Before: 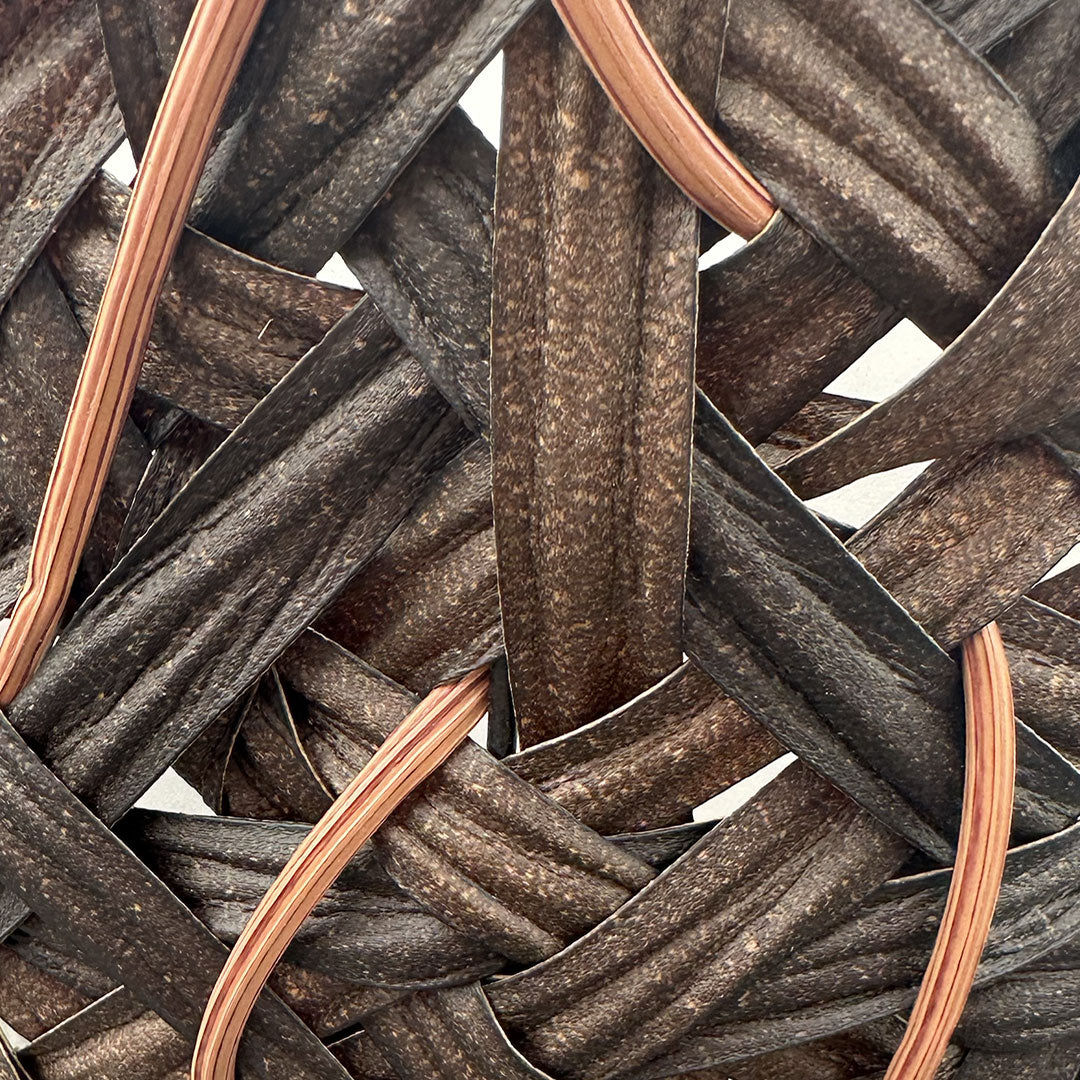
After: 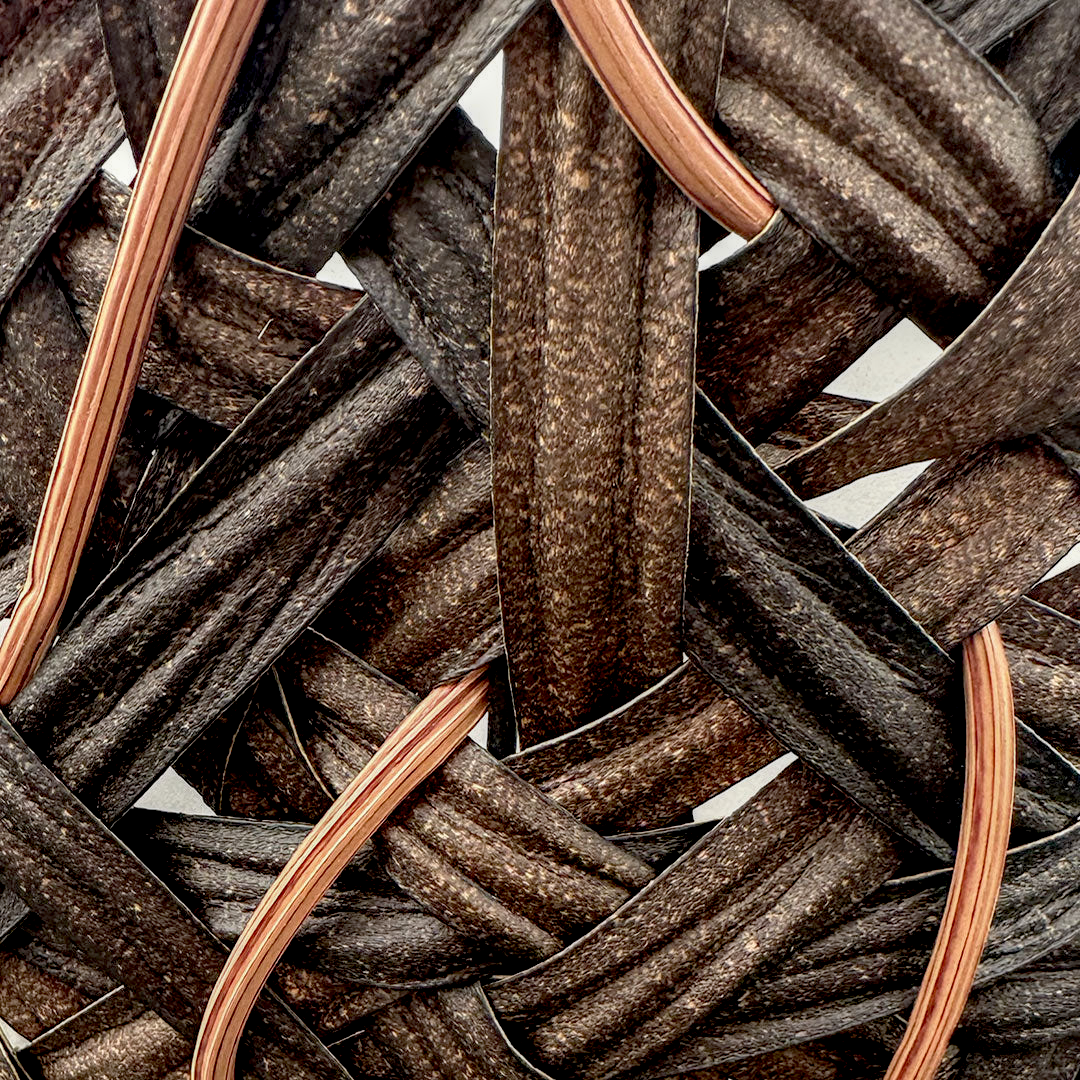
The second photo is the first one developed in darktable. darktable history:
exposure: black level correction 0.029, exposure -0.073 EV, compensate highlight preservation false
tone equalizer: on, module defaults
local contrast: on, module defaults
